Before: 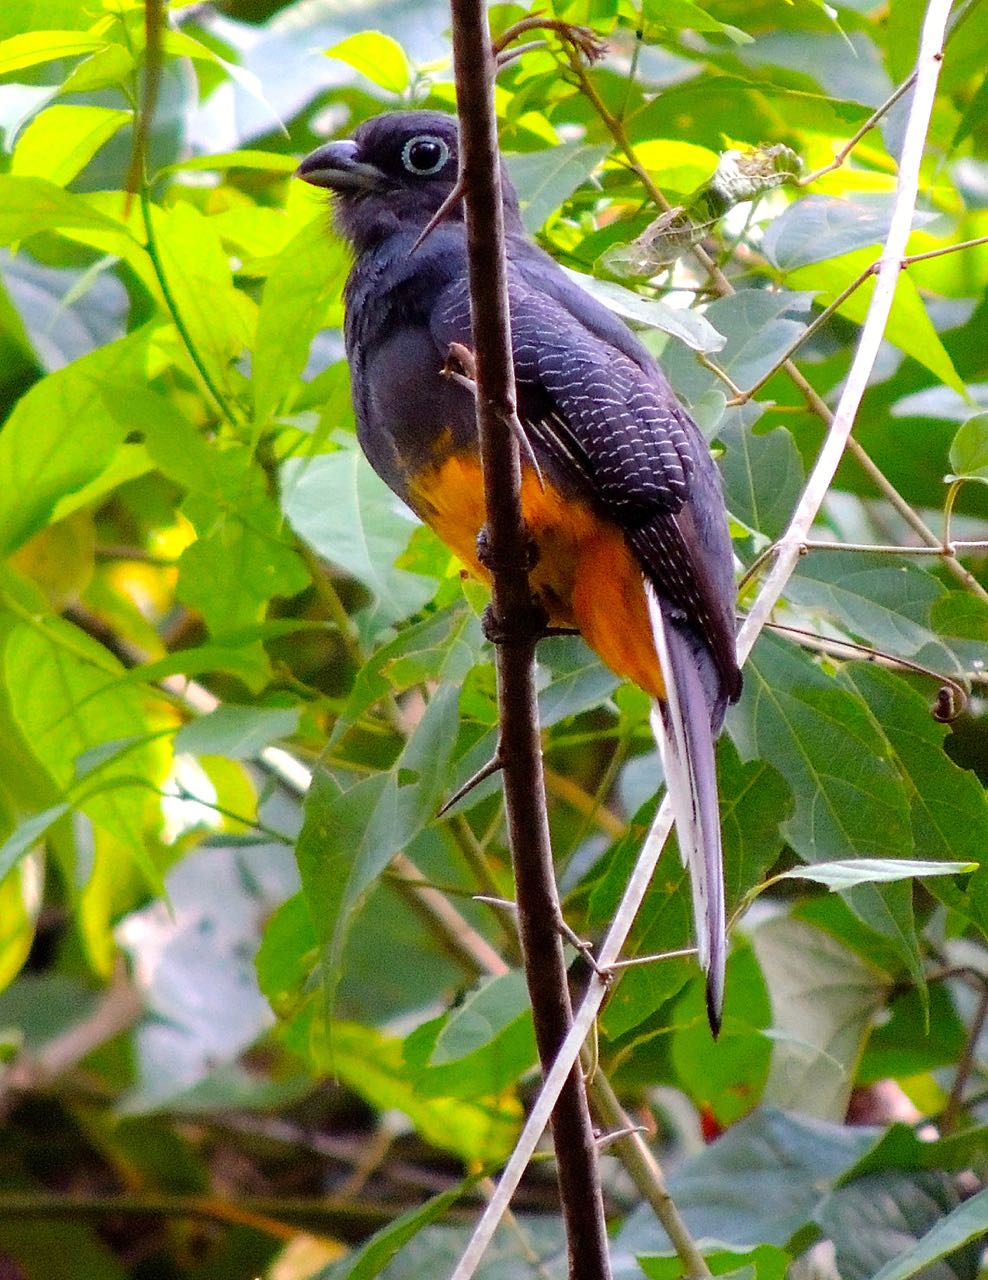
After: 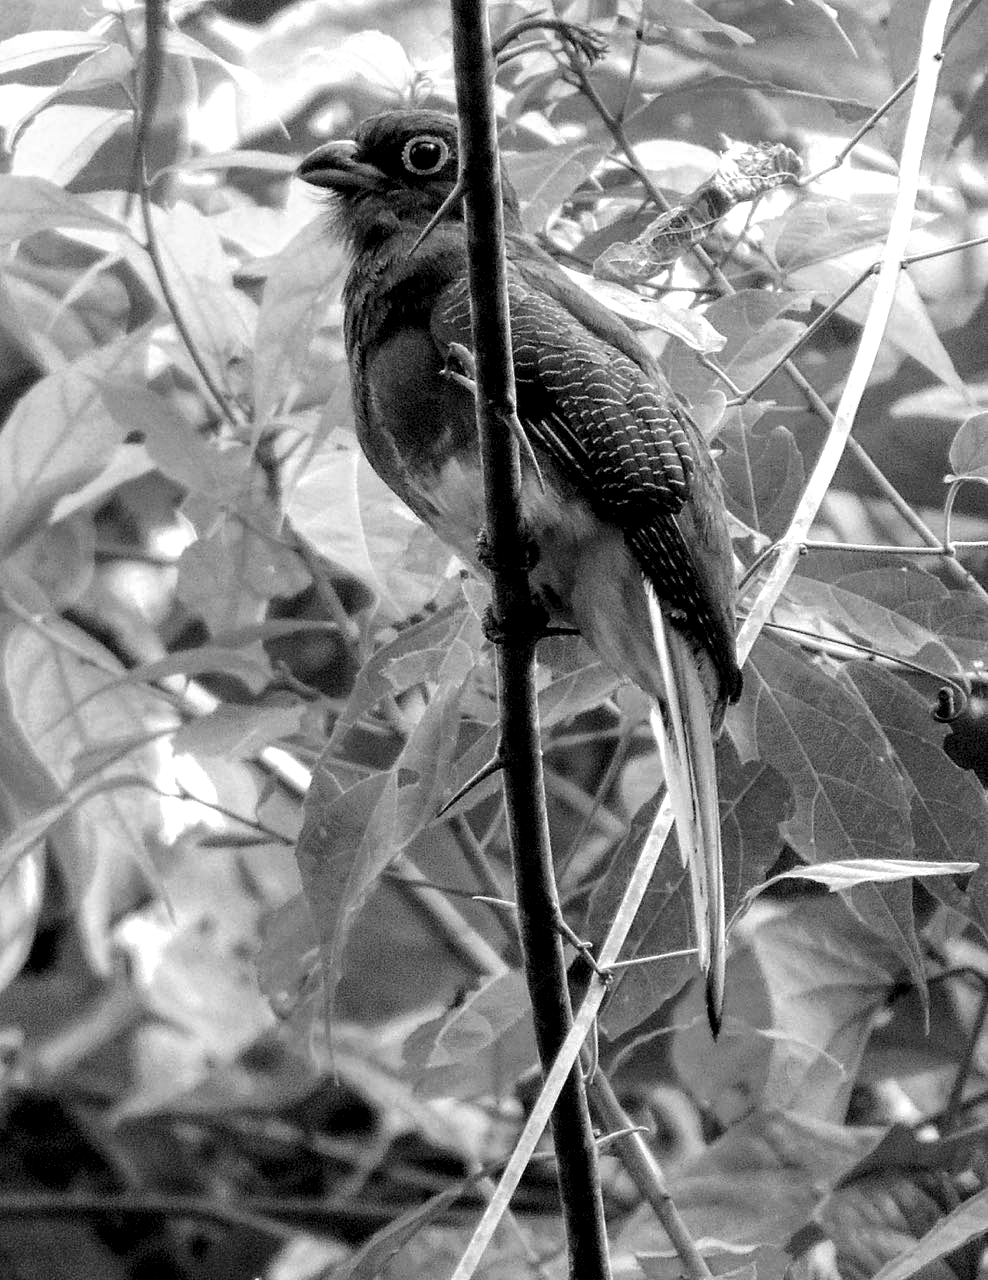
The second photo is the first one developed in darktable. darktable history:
monochrome: on, module defaults
local contrast: highlights 100%, shadows 100%, detail 200%, midtone range 0.2
color correction: highlights a* -6.69, highlights b* 0.49
